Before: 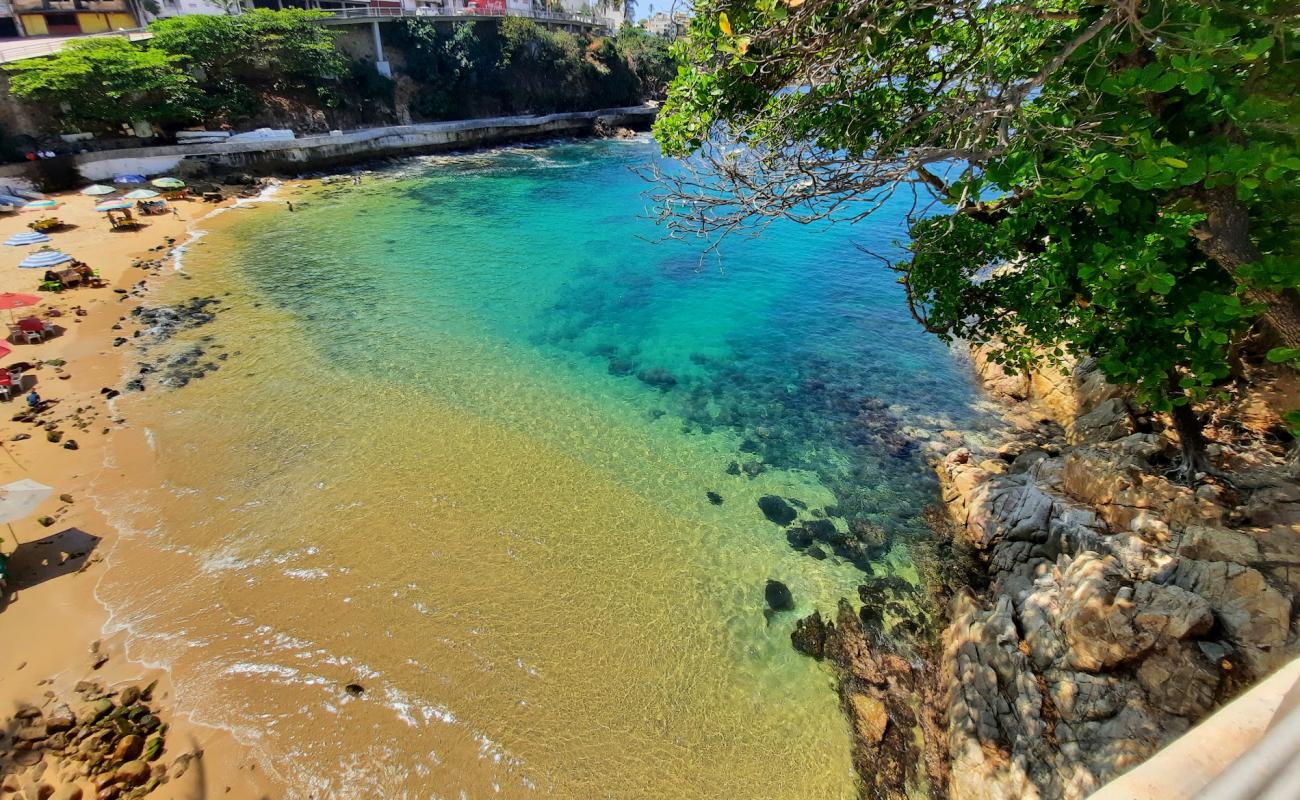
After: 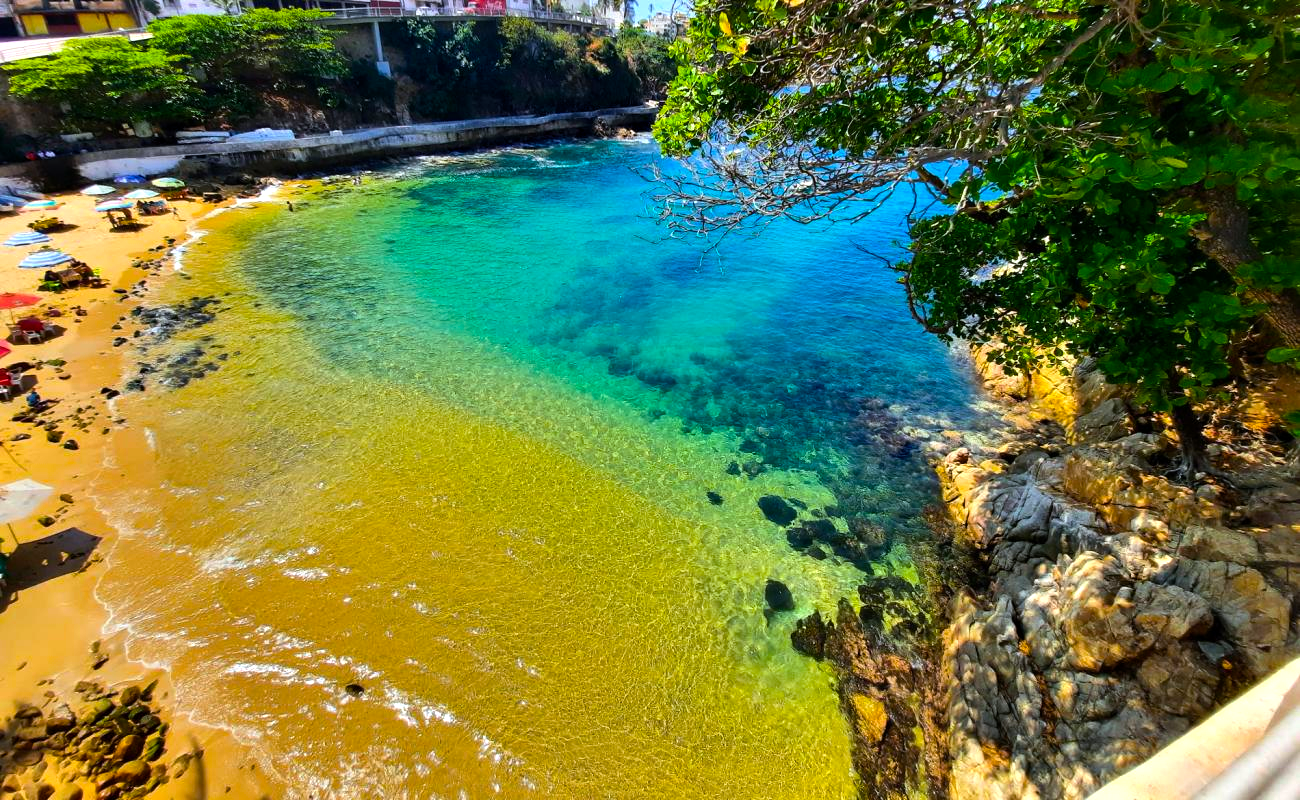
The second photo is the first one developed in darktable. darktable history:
color balance rgb: linear chroma grading › global chroma 9%, perceptual saturation grading › global saturation 36%, perceptual brilliance grading › global brilliance 15%, perceptual brilliance grading › shadows -35%, global vibrance 15%
white balance: red 0.983, blue 1.036
